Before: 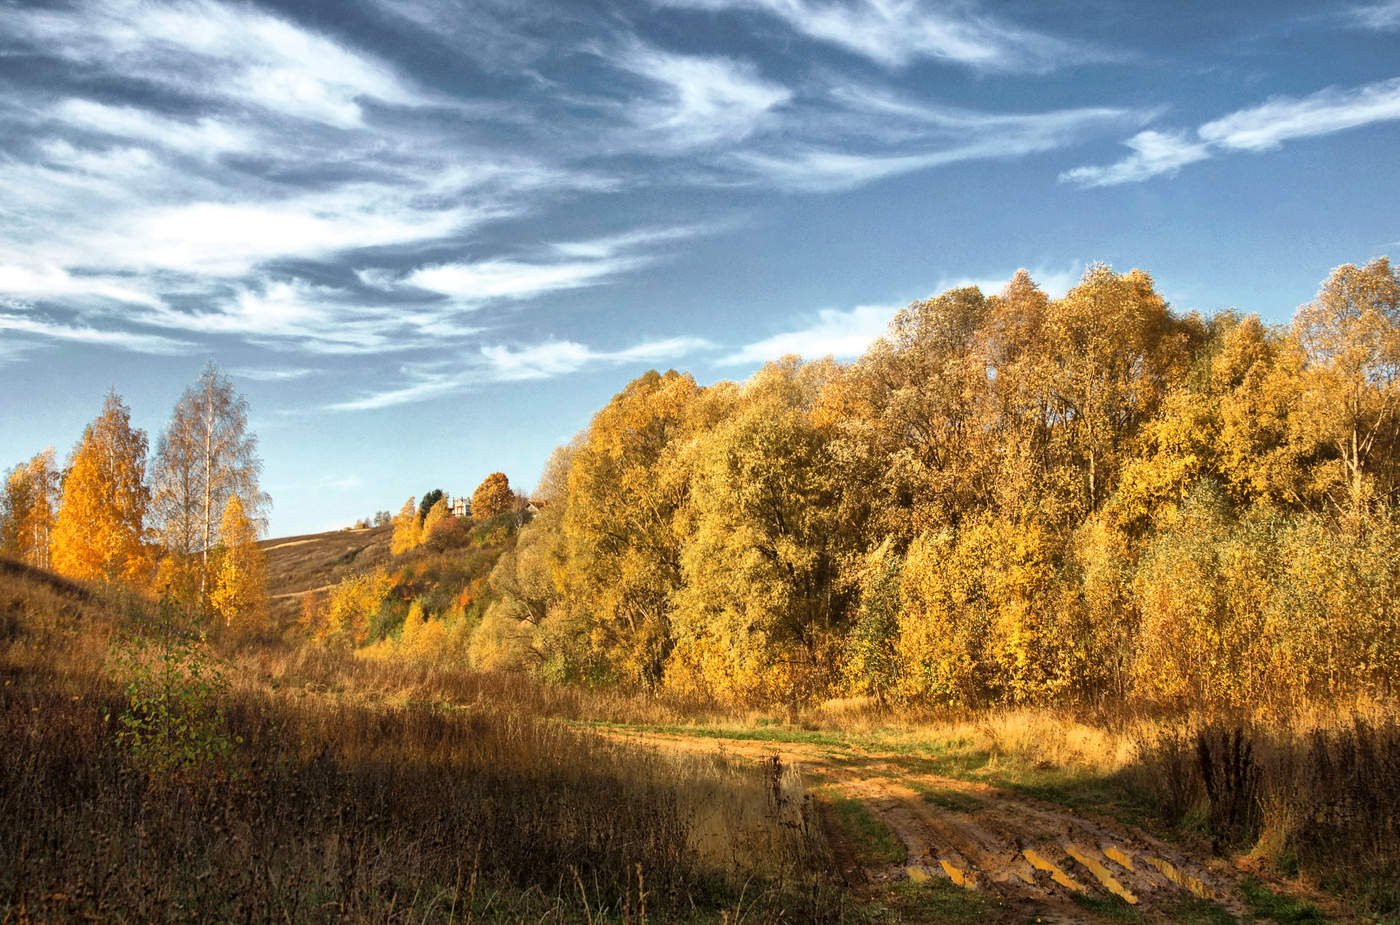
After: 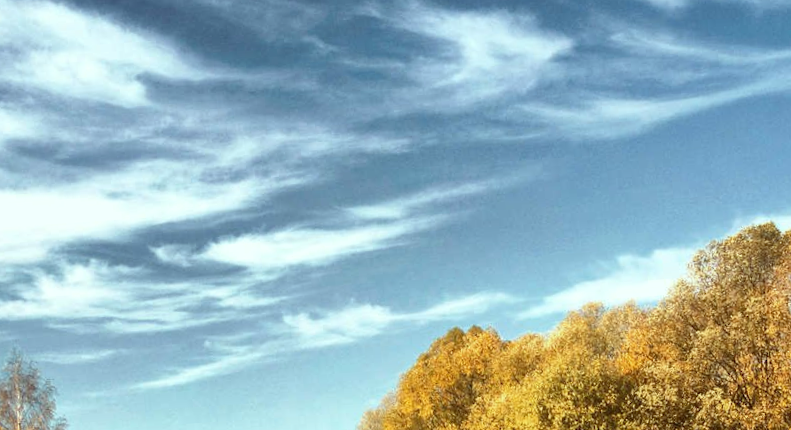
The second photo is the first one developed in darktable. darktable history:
rotate and perspective: rotation -4.2°, shear 0.006, automatic cropping off
crop: left 15.306%, top 9.065%, right 30.789%, bottom 48.638%
color correction: highlights a* -6.69, highlights b* 0.49
